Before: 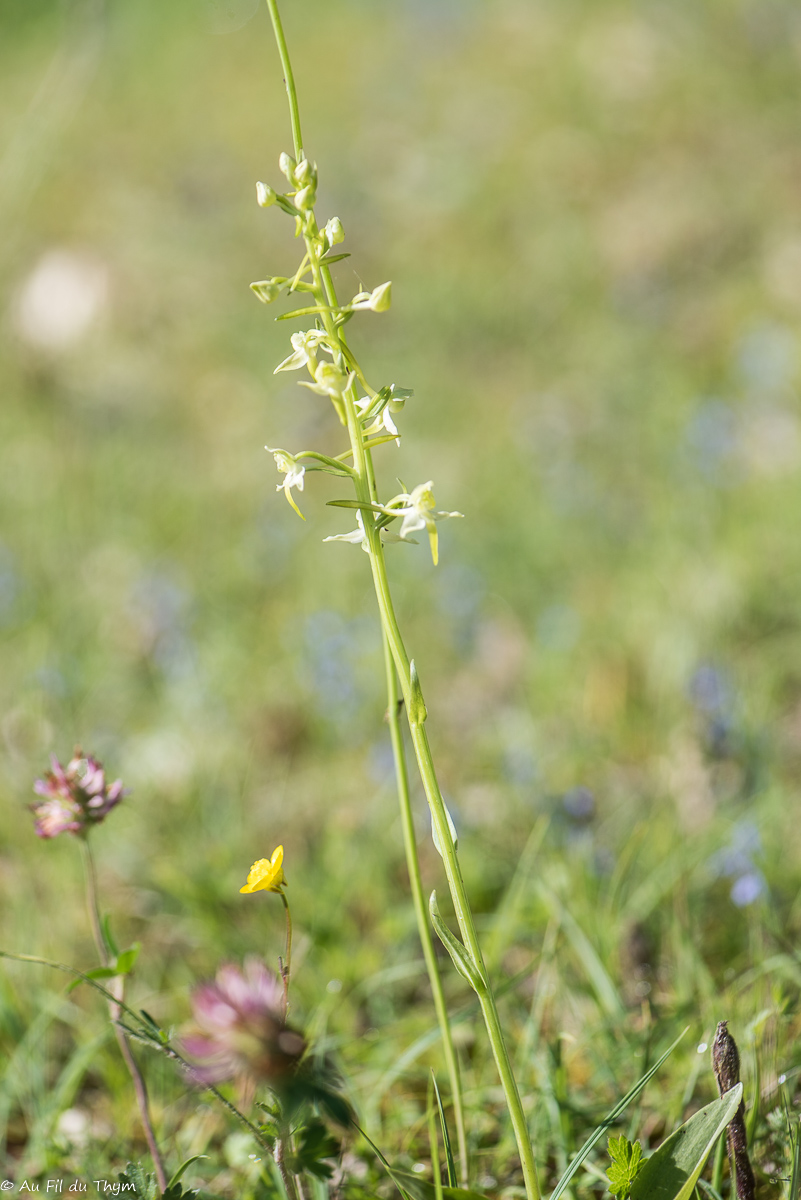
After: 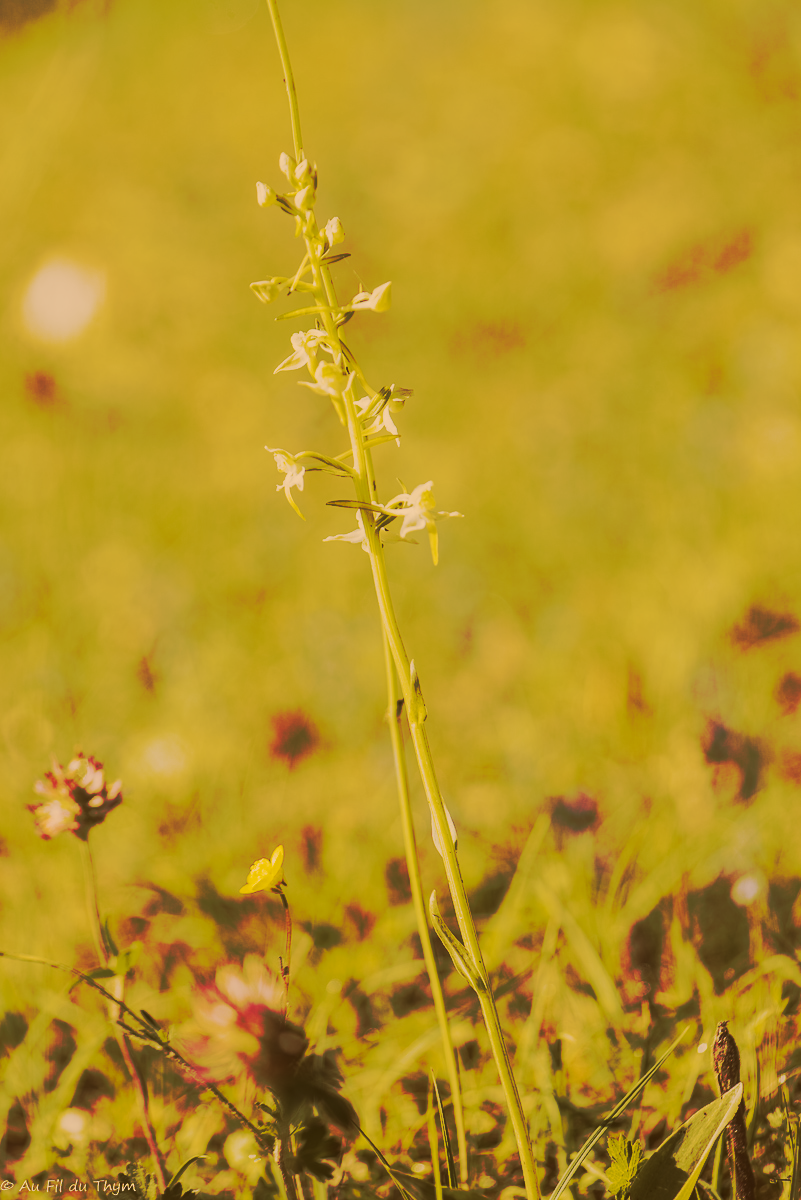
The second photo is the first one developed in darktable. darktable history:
tone curve: curves: ch0 [(0, 0) (0.003, 0.002) (0.011, 0.009) (0.025, 0.02) (0.044, 0.036) (0.069, 0.057) (0.1, 0.082) (0.136, 0.112) (0.177, 0.146) (0.224, 0.184) (0.277, 0.228) (0.335, 0.276) (0.399, 0.328) (0.468, 0.385) (0.543, 0.608) (0.623, 0.677) (0.709, 0.75) (0.801, 0.829) (0.898, 0.912) (1, 1)], preserve colors none
color look up table: target L [79.35, 78.76, 77.36, 73.45, 73.17, 70.63, 66.43, 65.39, 60.8, 50.4, 46, 34.75, 27.65, 200, 78.65, 74.11, 67.27, 69.57, 62.61, 61.76, 60.93, 61.36, 49.21, 53.76, 56.78, 47.65, 26.45, 15.04, 80.61, 71.89, 69.11, 65.58, 58.55, 54.62, 59.47, 55.26, 47.78, 46.15, 29.06, 42.93, 27.73, 28.45, 25.03, 72.9, 72.74, 60.17, 62.15, 55.75, 32.77], target a [3.146, -2.085, -3.057, -31.75, -32.15, 3.448, -16.28, -20.38, 4.233, -18.55, 8.189, -8.39, 9.898, 0, 12.59, 8.413, 16.45, 29.28, 15.7, 26.08, 52.31, 44.9, 14.7, 25.78, 39.17, 38.52, 22.77, 12.94, 12.25, 23, 33.29, 45.42, 56.38, 17.76, 30.74, 14.98, 30.12, 45.61, 10.35, 12.93, 21.64, 8.858, 21.7, -24, 4.275, -25.51, -9.29, -13.15, -2.928], target b [47.45, 31.3, 64.74, 22.04, 37.66, 55.01, 41.17, 51.98, 36.53, 42.31, 45.02, 30.4, 32.21, 0, 42.55, 65.69, 32.35, 45.9, 47.83, 51.7, 28.69, 42.66, 29.58, 39.23, 34.17, 40.48, 30.65, 19.54, 29.15, 18.32, 26.91, 10.5, -2.033, 11.92, -0.245, 1.127, 16.69, 15, 24.63, -6.178, 22.41, 6.82, 16.26, 17.77, 21.1, 21.77, 5.527, 12.05, 17.51], num patches 49
